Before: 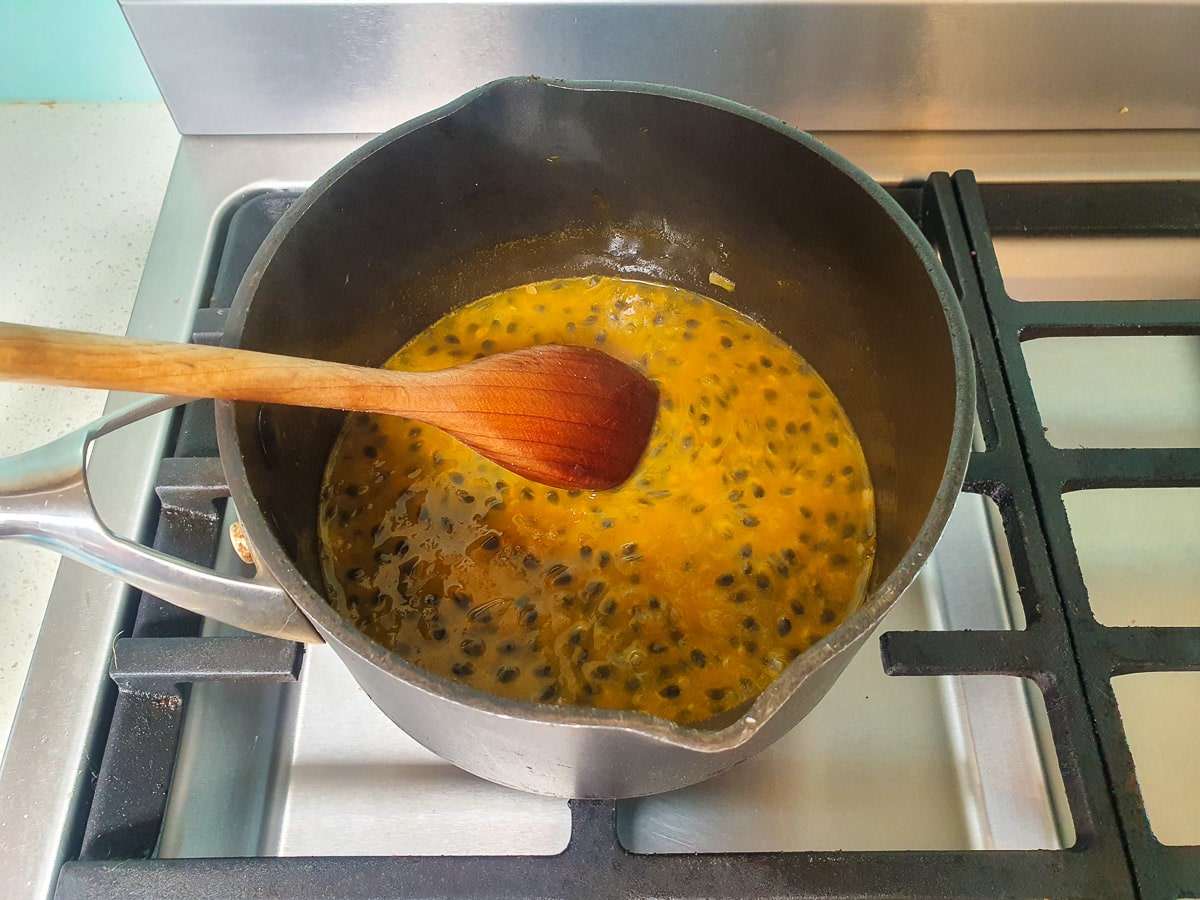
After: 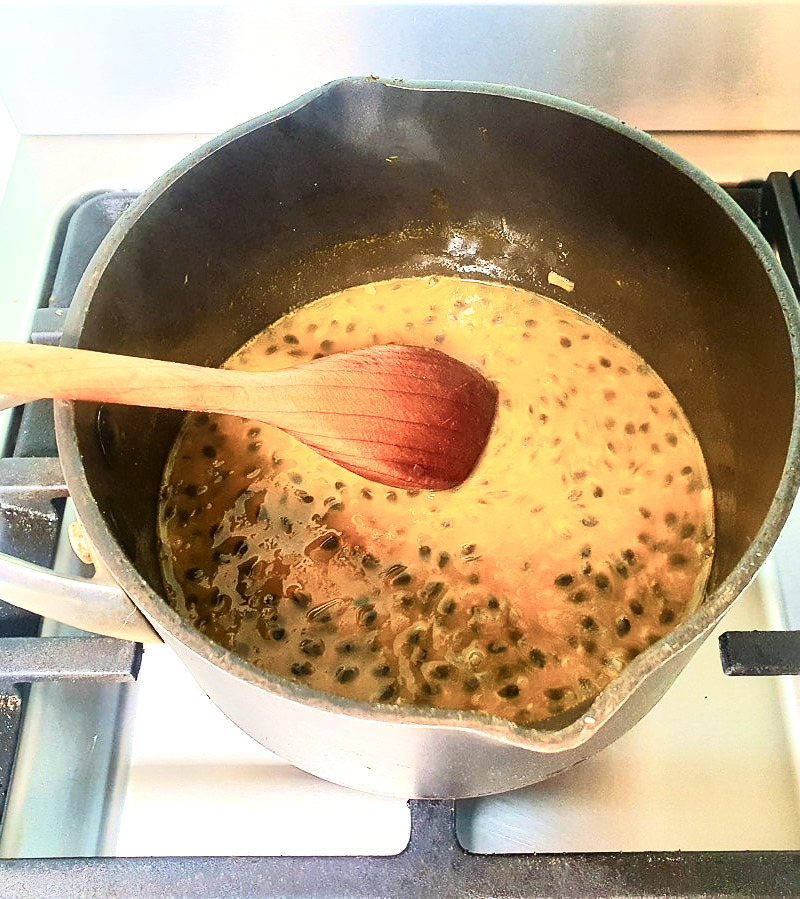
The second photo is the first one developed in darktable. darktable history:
crop and rotate: left 13.417%, right 19.879%
exposure: exposure 0.652 EV, compensate highlight preservation false
shadows and highlights: shadows -23.27, highlights 45.07, shadows color adjustment 98.02%, highlights color adjustment 58.74%, soften with gaussian
contrast brightness saturation: contrast 0.1, saturation -0.362
sharpen: amount 0.212
tone curve: curves: ch0 [(0, 0.013) (0.074, 0.044) (0.251, 0.234) (0.472, 0.511) (0.63, 0.752) (0.746, 0.866) (0.899, 0.956) (1, 1)]; ch1 [(0, 0) (0.08, 0.08) (0.347, 0.394) (0.455, 0.441) (0.5, 0.5) (0.517, 0.53) (0.563, 0.611) (0.617, 0.682) (0.756, 0.788) (0.92, 0.92) (1, 1)]; ch2 [(0, 0) (0.096, 0.056) (0.304, 0.204) (0.5, 0.5) (0.539, 0.575) (0.597, 0.644) (0.92, 0.92) (1, 1)], color space Lab, independent channels, preserve colors none
velvia: strength 15.64%
